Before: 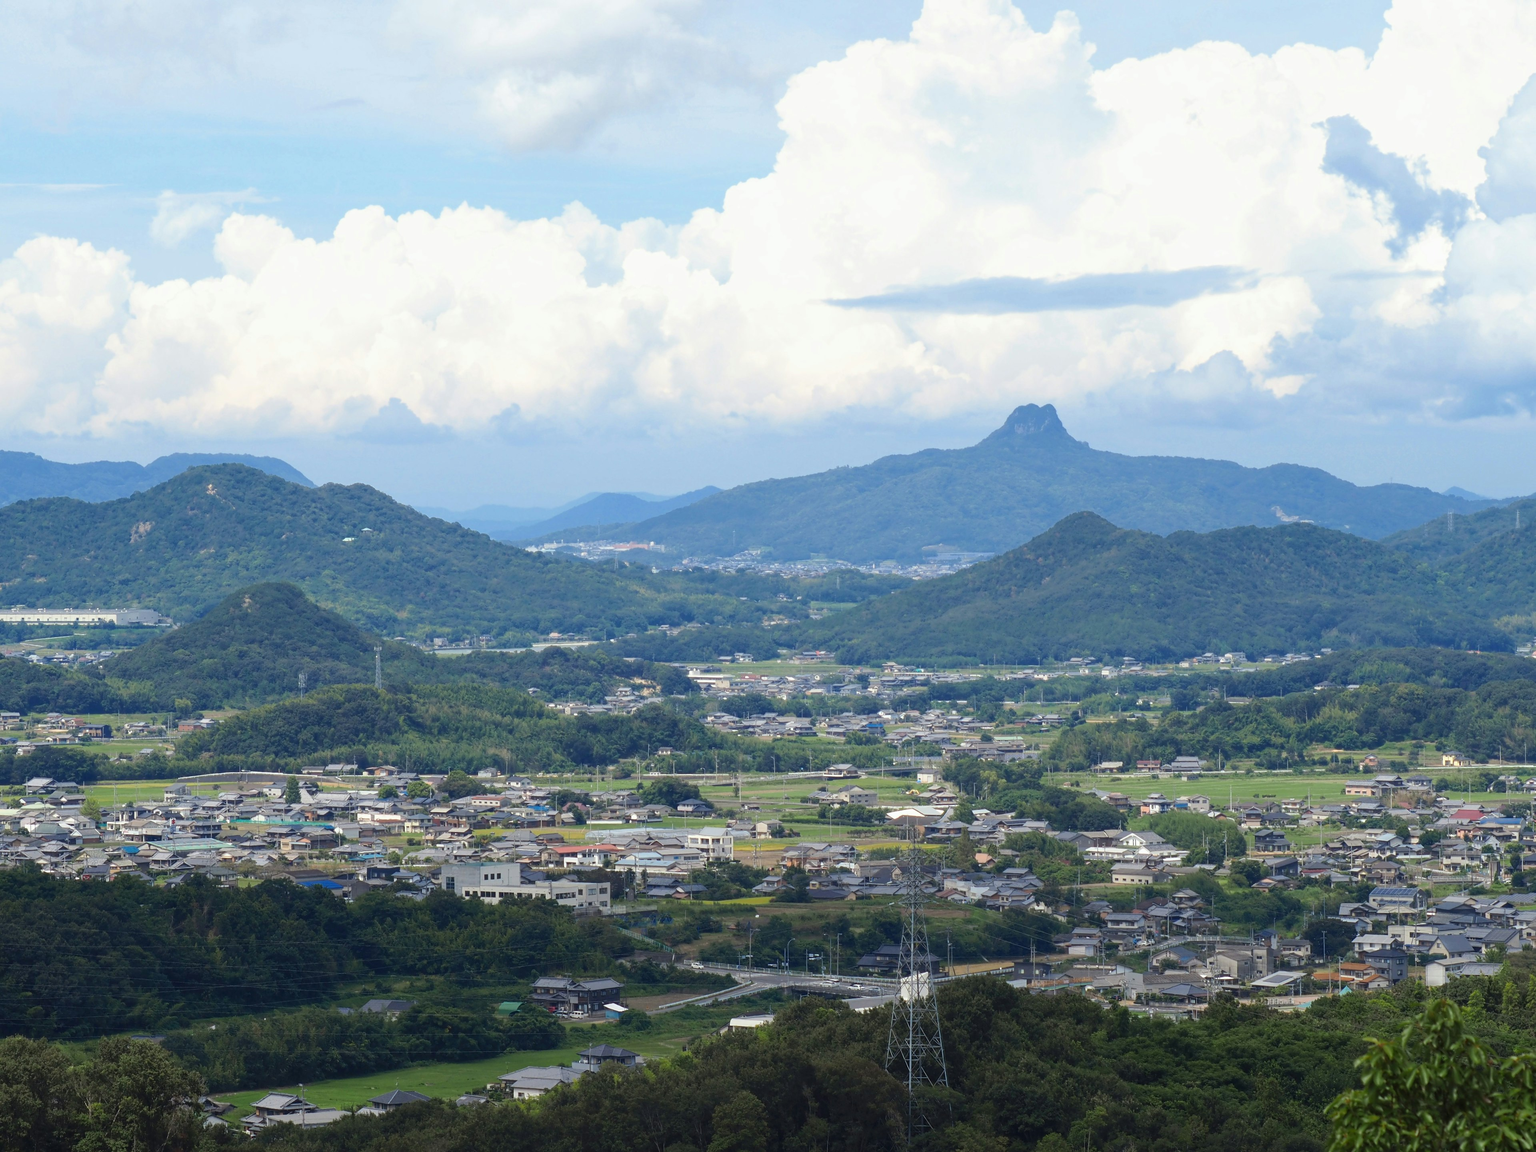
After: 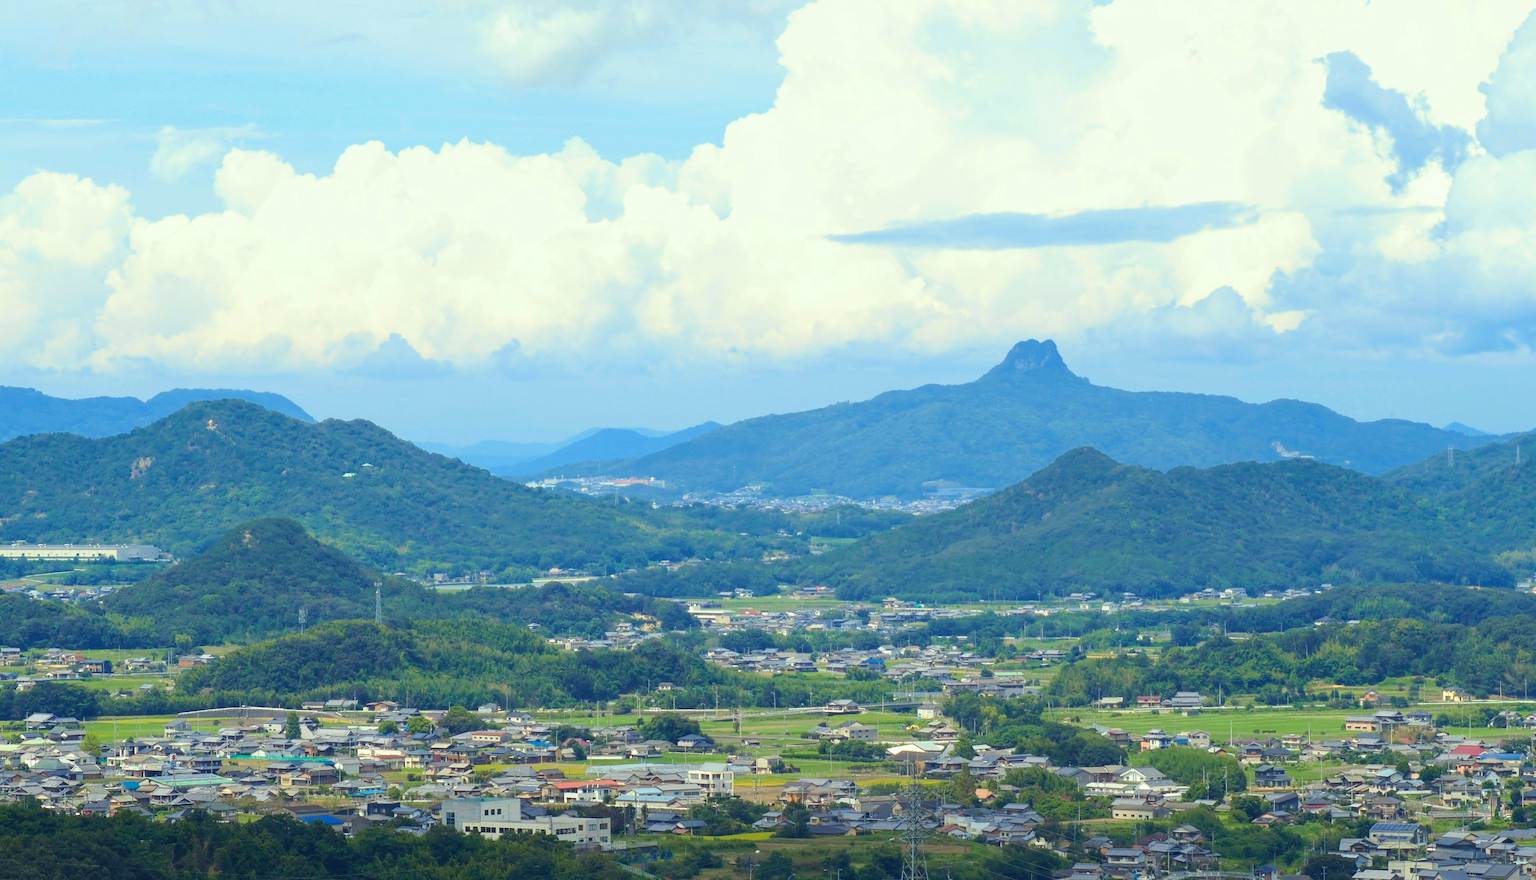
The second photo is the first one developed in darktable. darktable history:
crop: top 5.657%, bottom 17.871%
velvia: on, module defaults
color zones: curves: ch1 [(0, 0.292) (0.001, 0.292) (0.2, 0.264) (0.4, 0.248) (0.6, 0.248) (0.8, 0.264) (0.999, 0.292) (1, 0.292)], mix -129.49%
contrast brightness saturation: contrast 0.028, brightness 0.059, saturation 0.131
color correction: highlights a* -4.56, highlights b* 5.06, saturation 0.94
